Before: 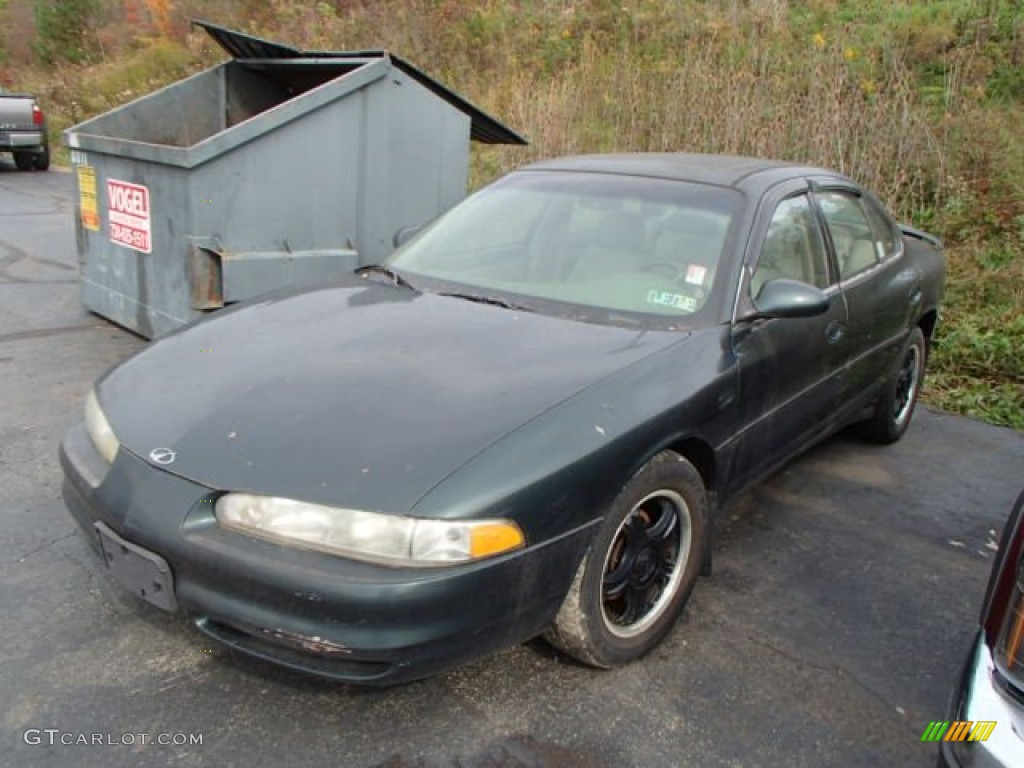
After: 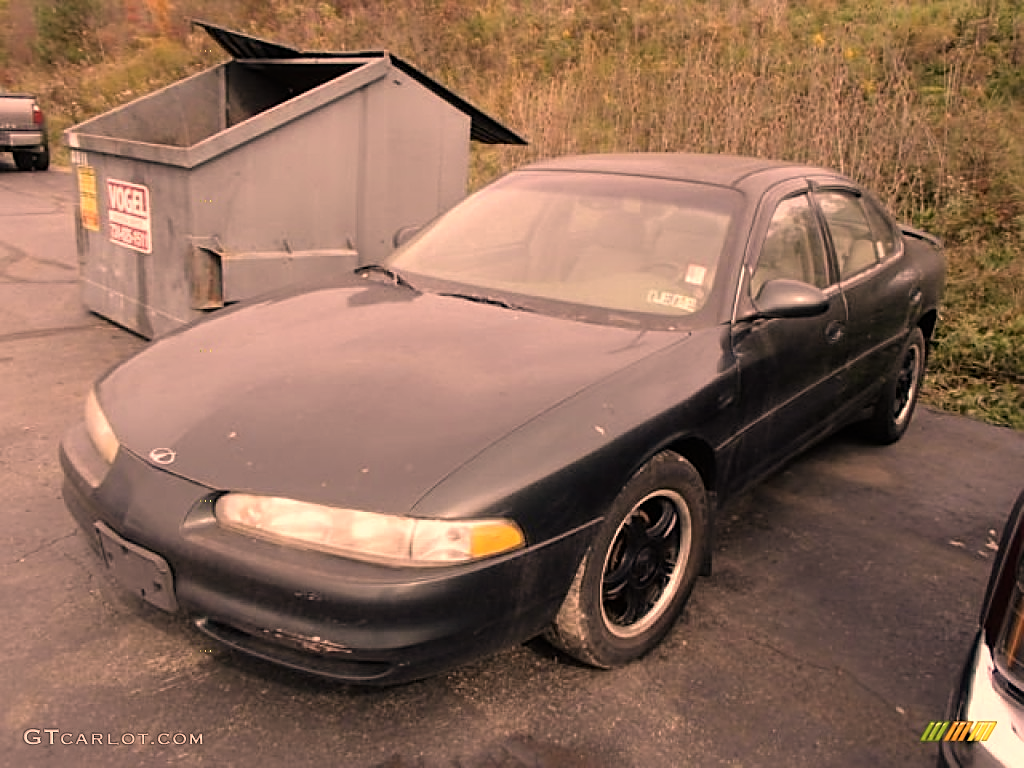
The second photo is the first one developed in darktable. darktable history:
color correction: highlights a* 39.39, highlights b* 39.66, saturation 0.693
exposure: exposure -0.546 EV, compensate highlight preservation false
sharpen: on, module defaults
tone equalizer: -8 EV -0.777 EV, -7 EV -0.671 EV, -6 EV -0.589 EV, -5 EV -0.387 EV, -3 EV 0.386 EV, -2 EV 0.6 EV, -1 EV 0.686 EV, +0 EV 0.748 EV
